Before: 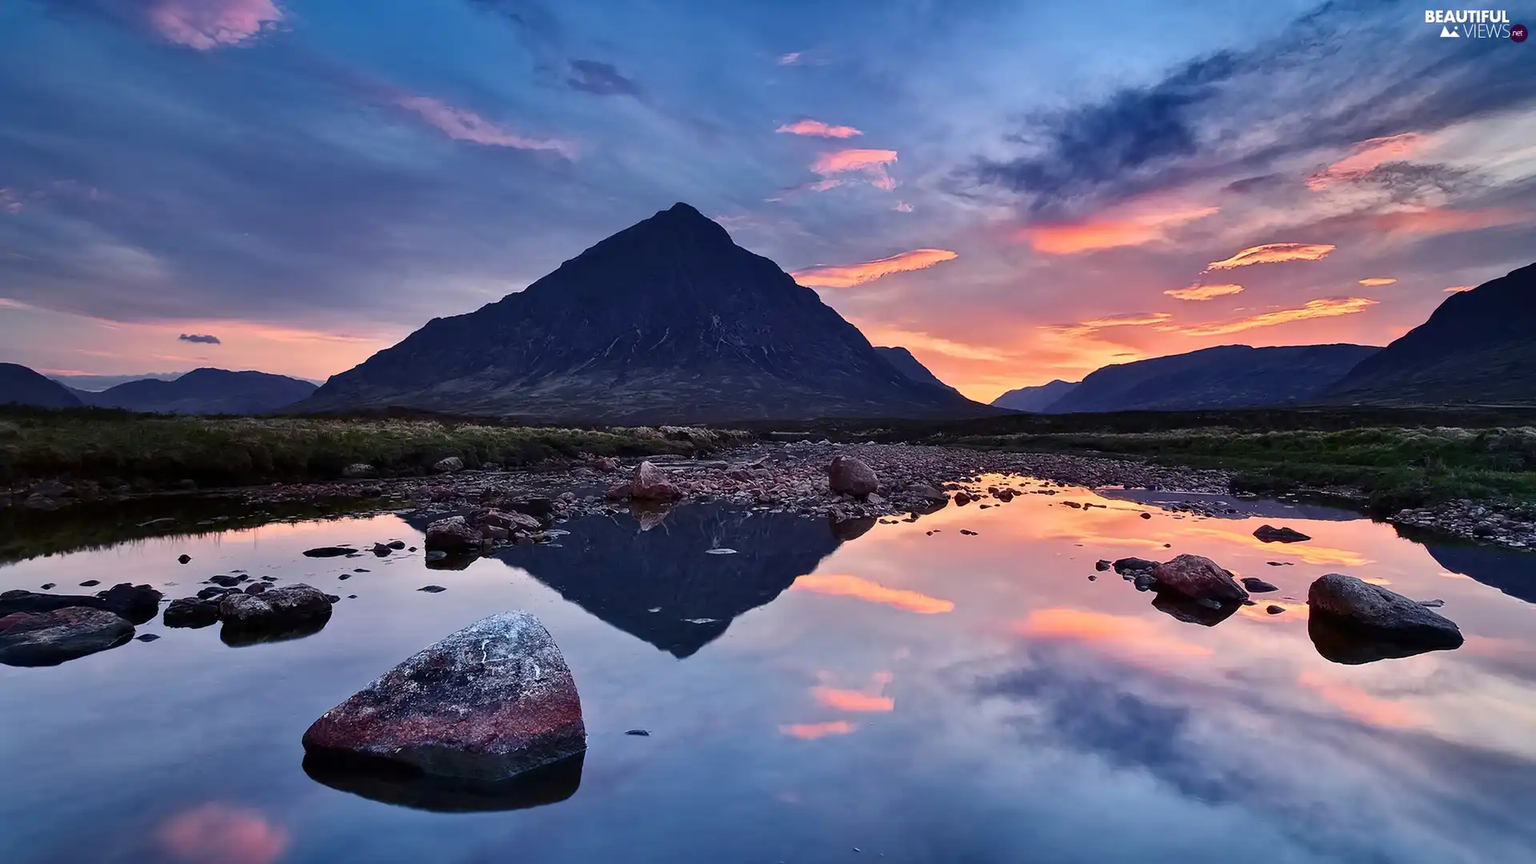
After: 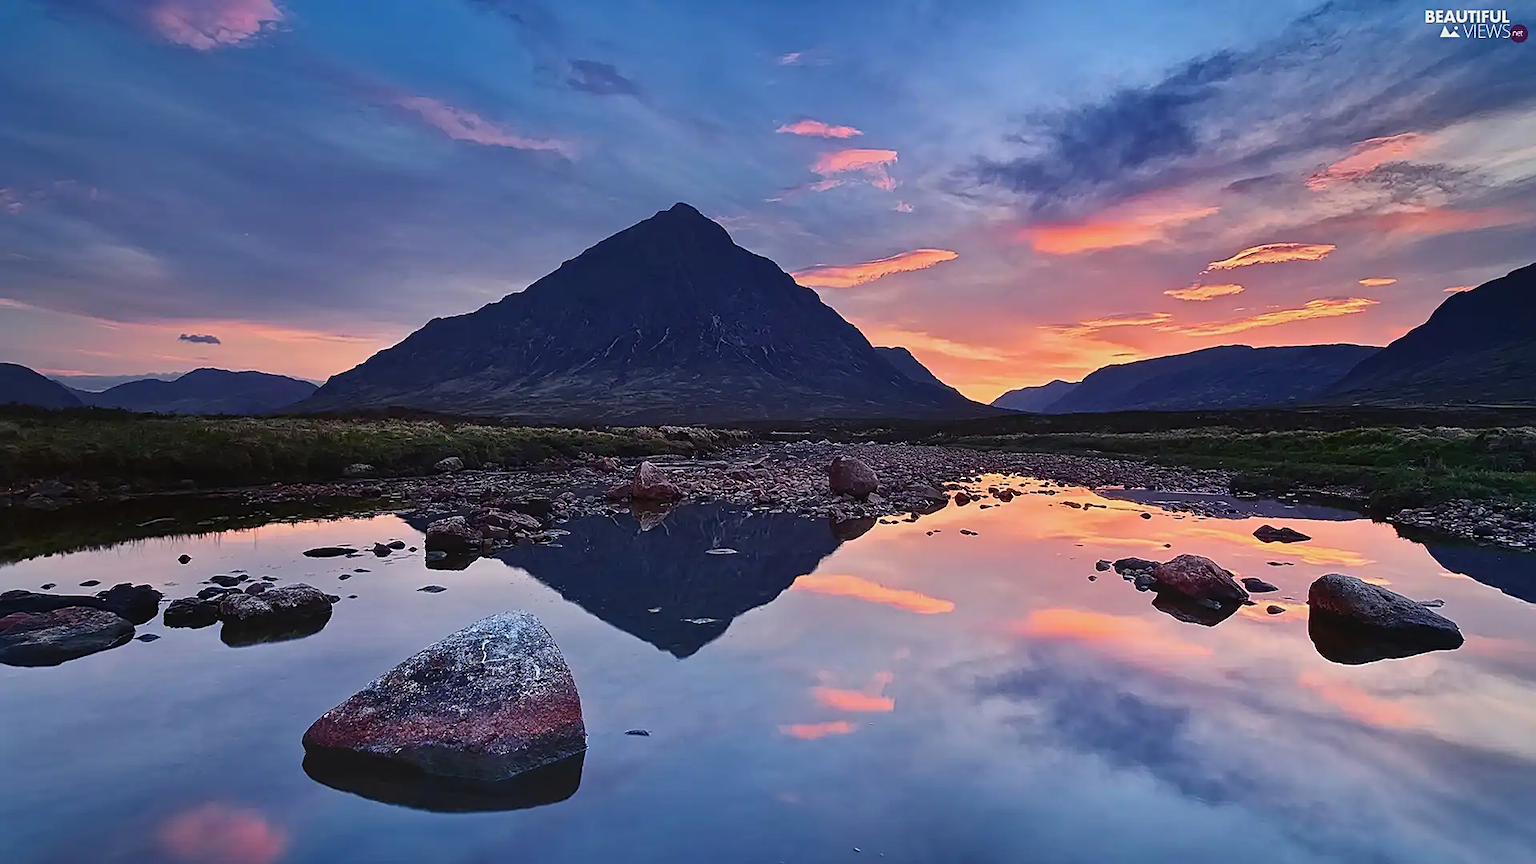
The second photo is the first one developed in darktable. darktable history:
sharpen: on, module defaults
contrast equalizer: y [[0.439, 0.44, 0.442, 0.457, 0.493, 0.498], [0.5 ×6], [0.5 ×6], [0 ×6], [0 ×6]]
